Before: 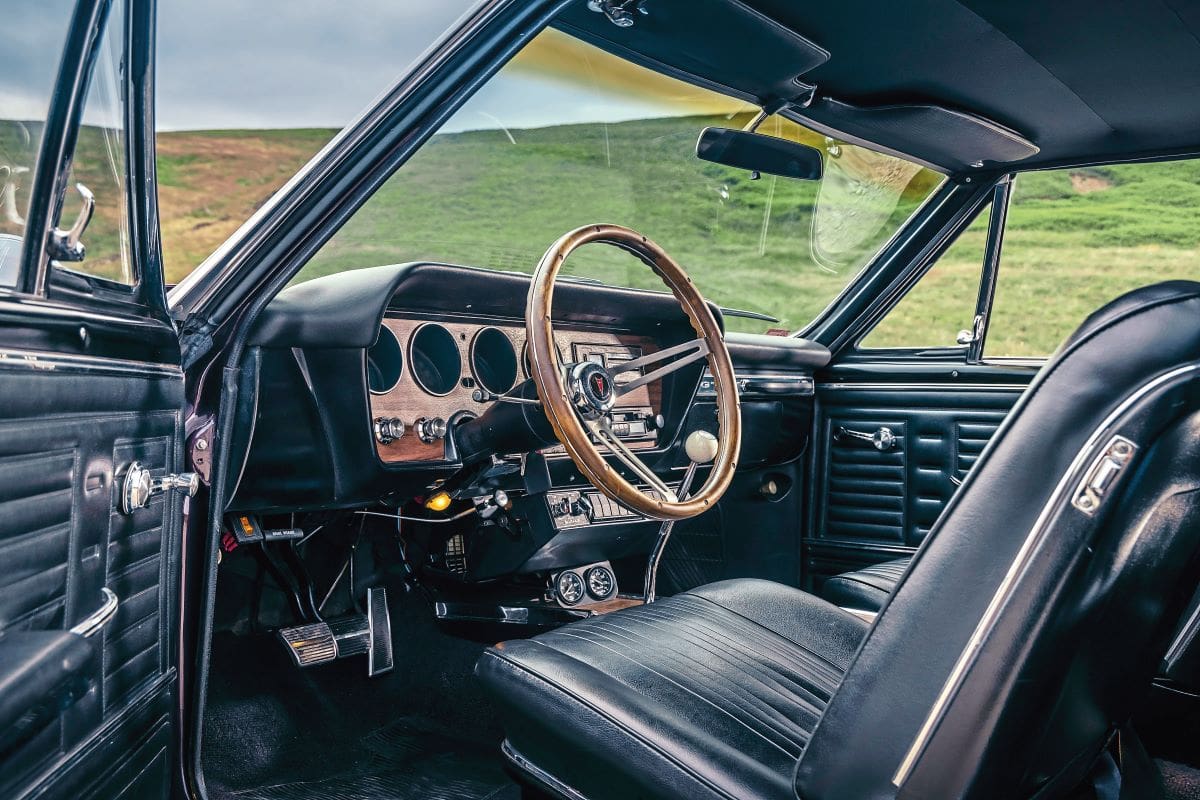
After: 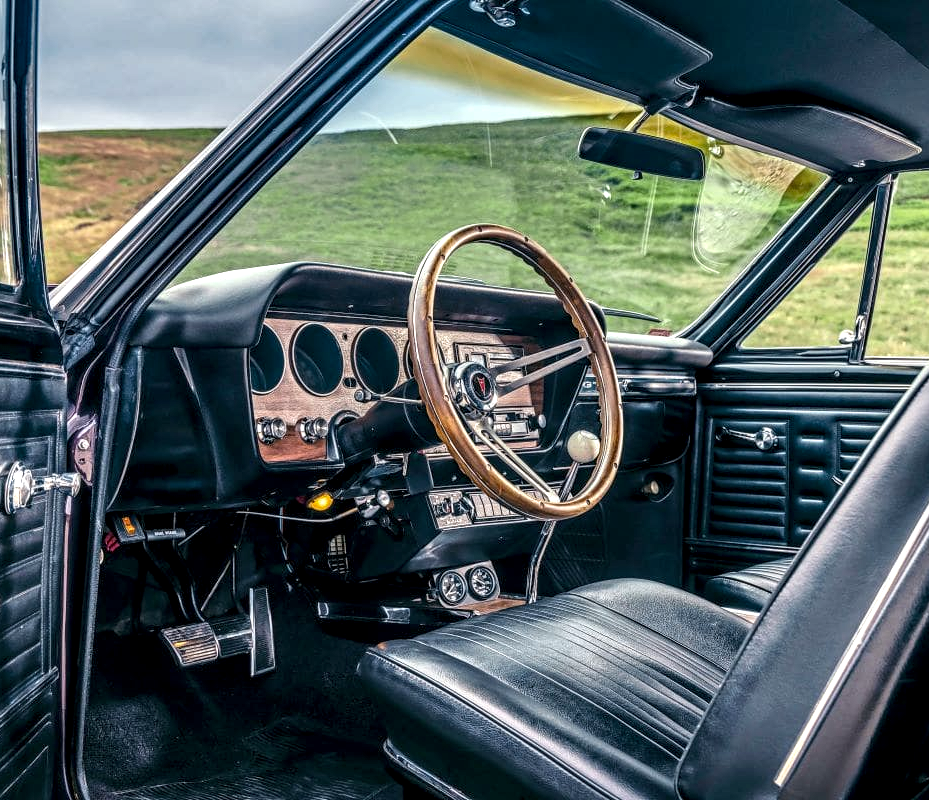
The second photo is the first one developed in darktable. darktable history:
local contrast: detail 160%
crop: left 9.88%, right 12.664%
color balance: output saturation 110%
